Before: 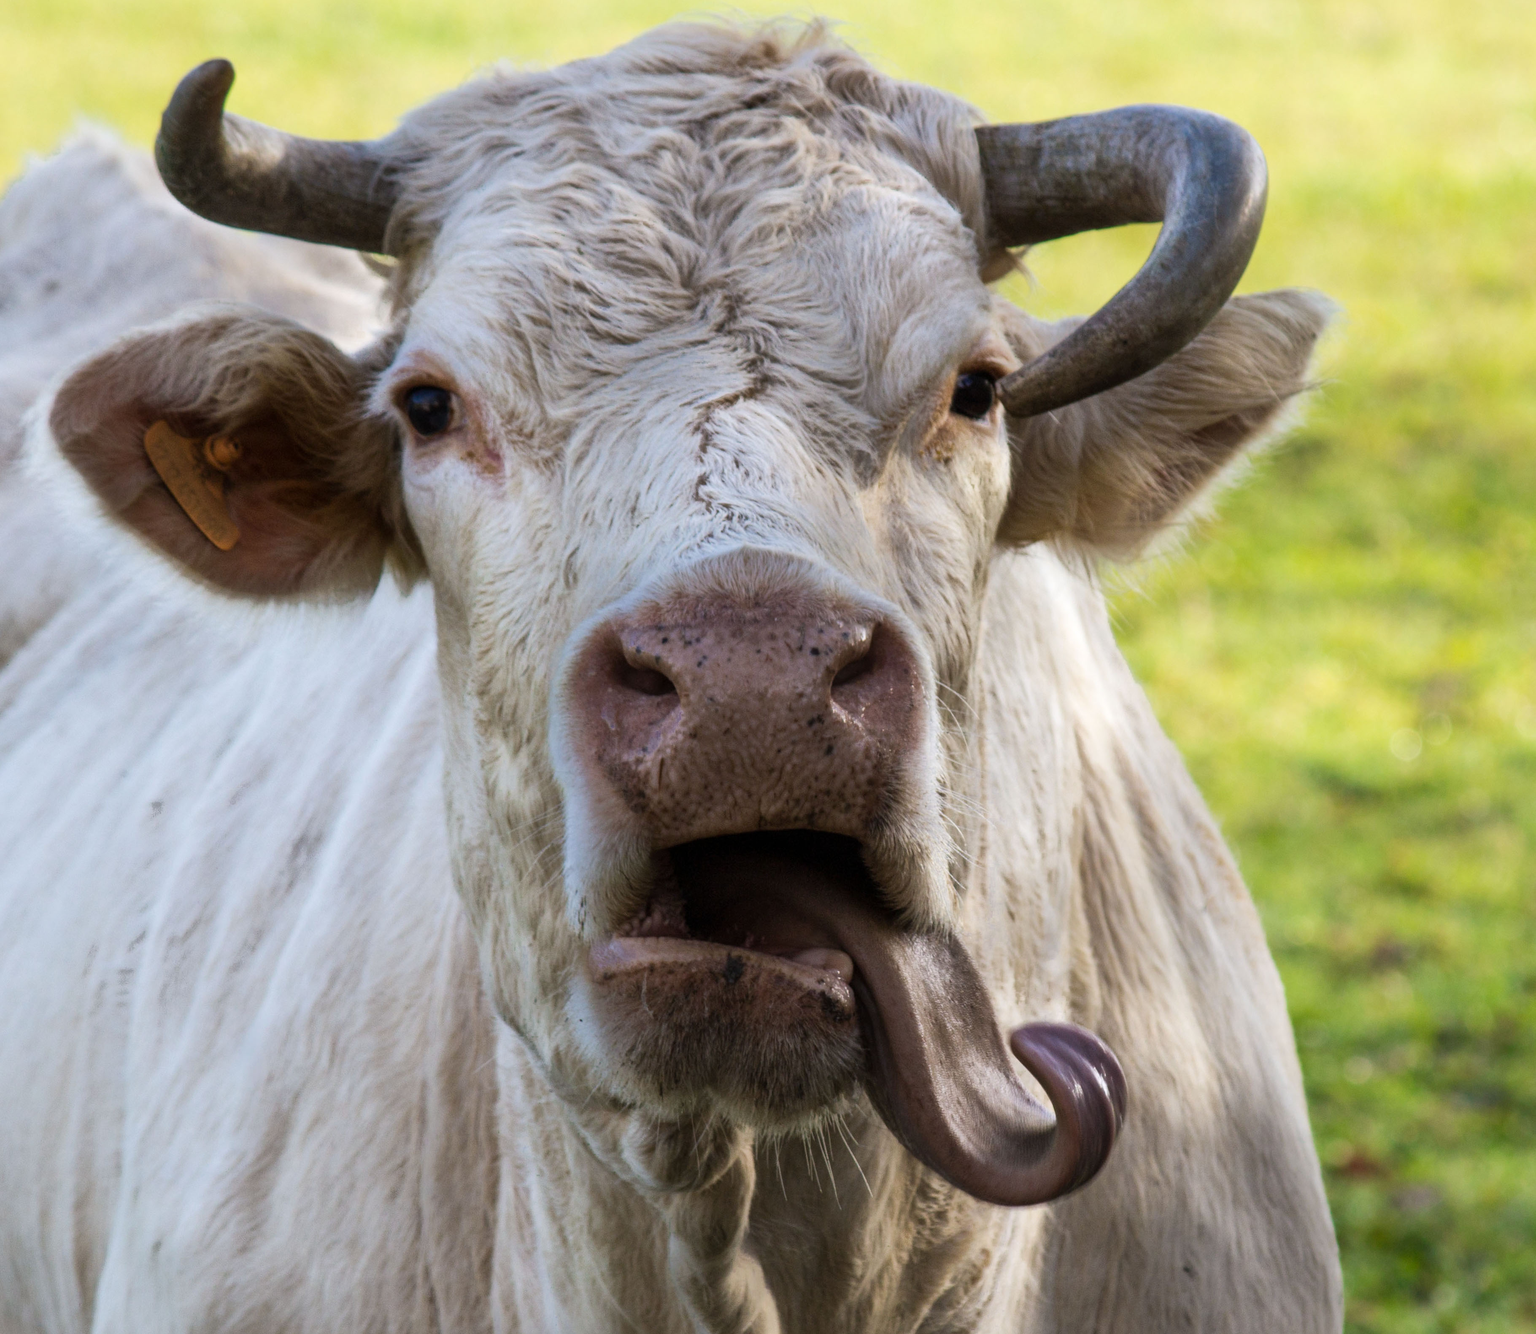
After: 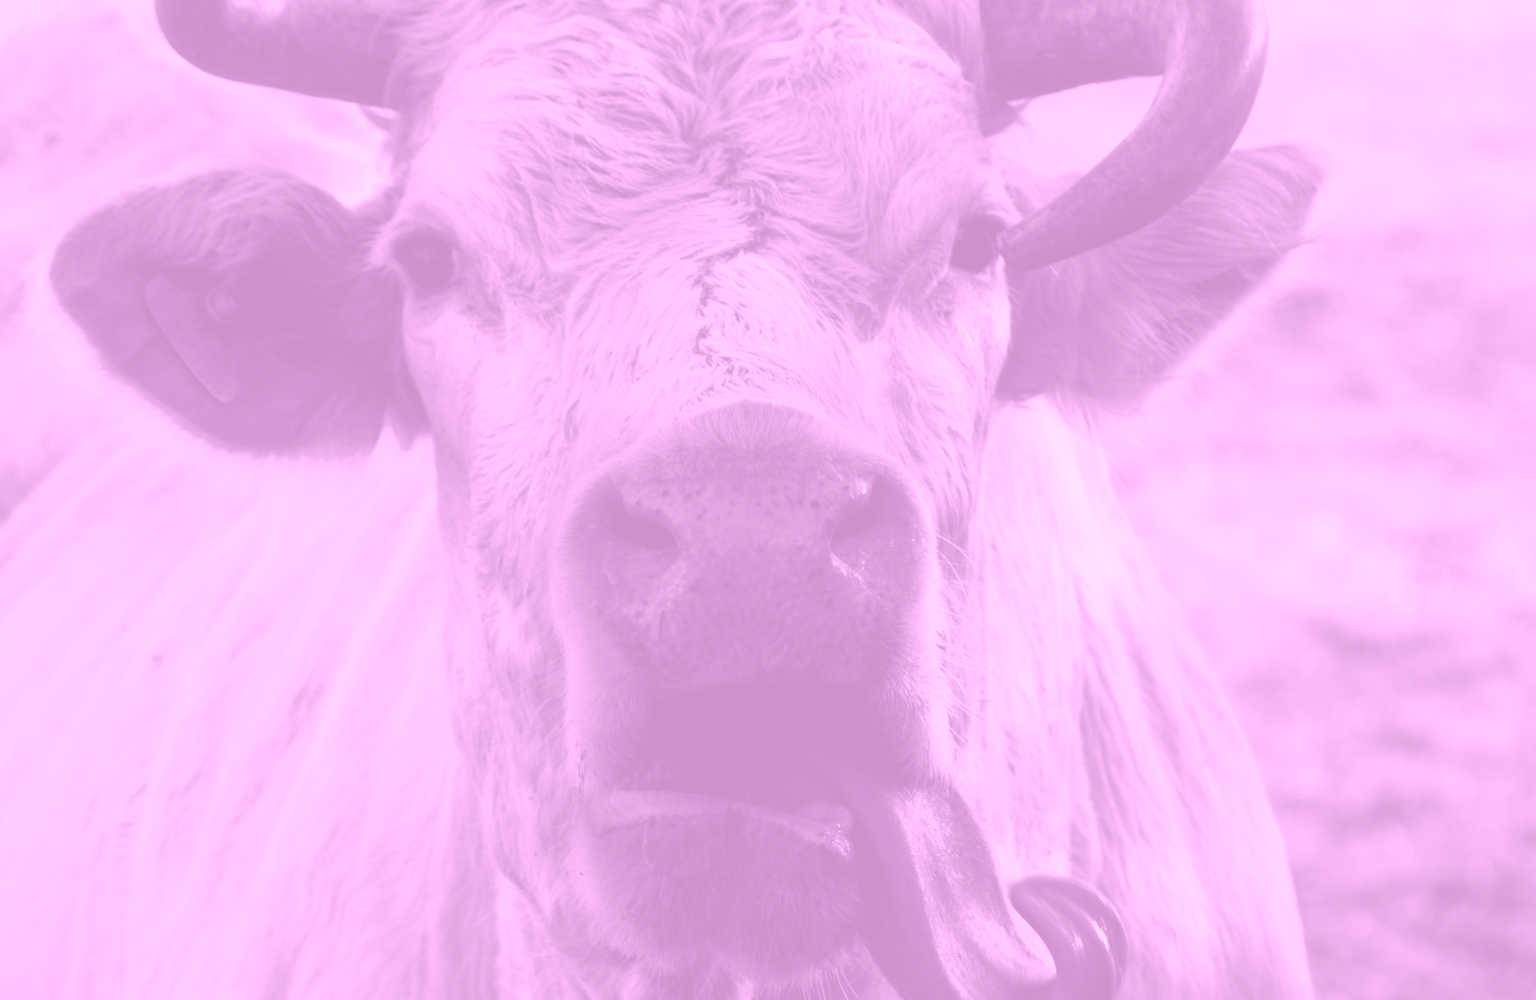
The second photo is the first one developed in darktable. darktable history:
crop: top 11.038%, bottom 13.962%
levels: levels [0, 0.618, 1]
colorize: hue 331.2°, saturation 69%, source mix 30.28%, lightness 69.02%, version 1
